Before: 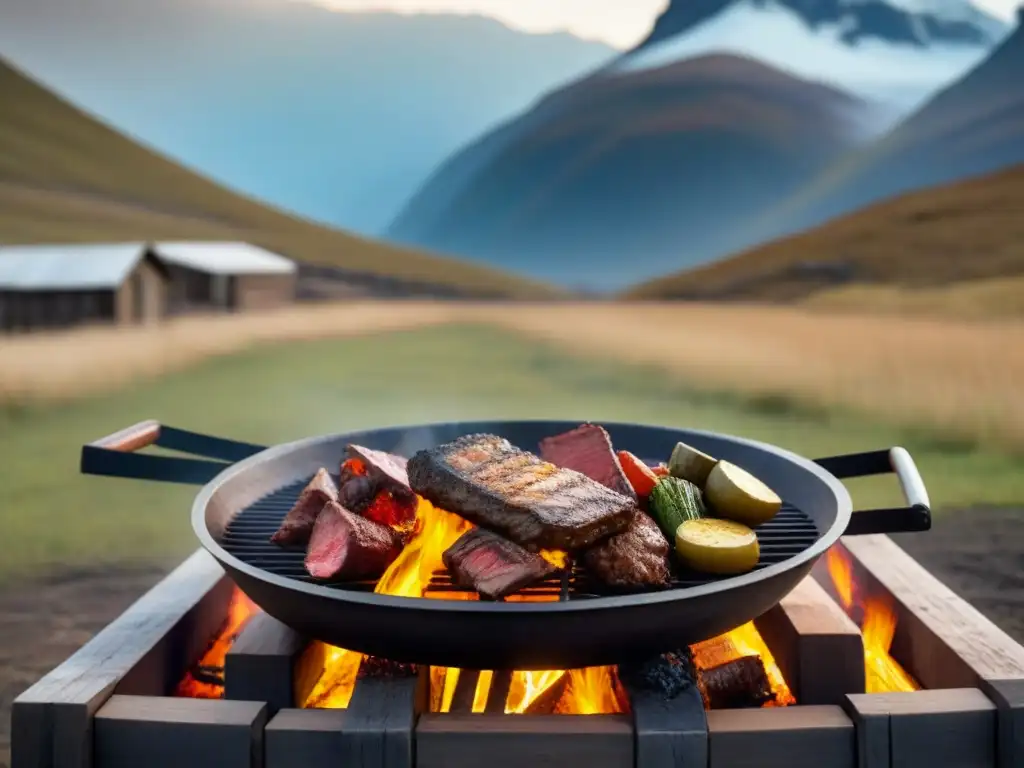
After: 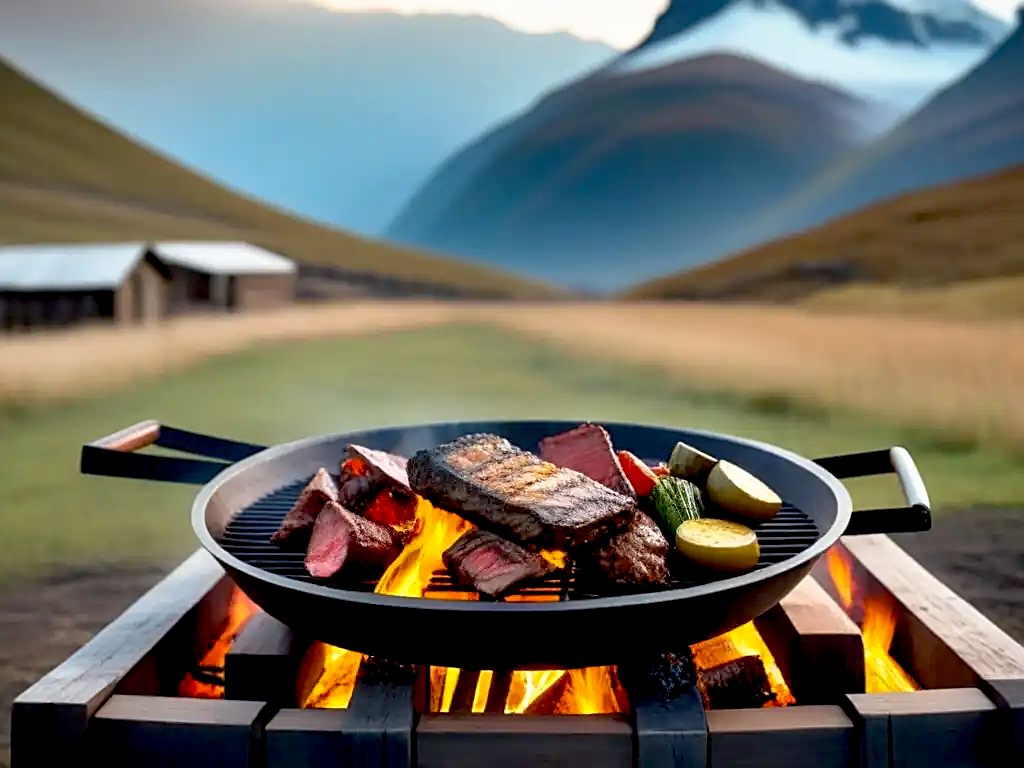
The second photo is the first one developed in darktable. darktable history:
sharpen: on, module defaults
base curve: curves: ch0 [(0.017, 0) (0.425, 0.441) (0.844, 0.933) (1, 1)], preserve colors none
